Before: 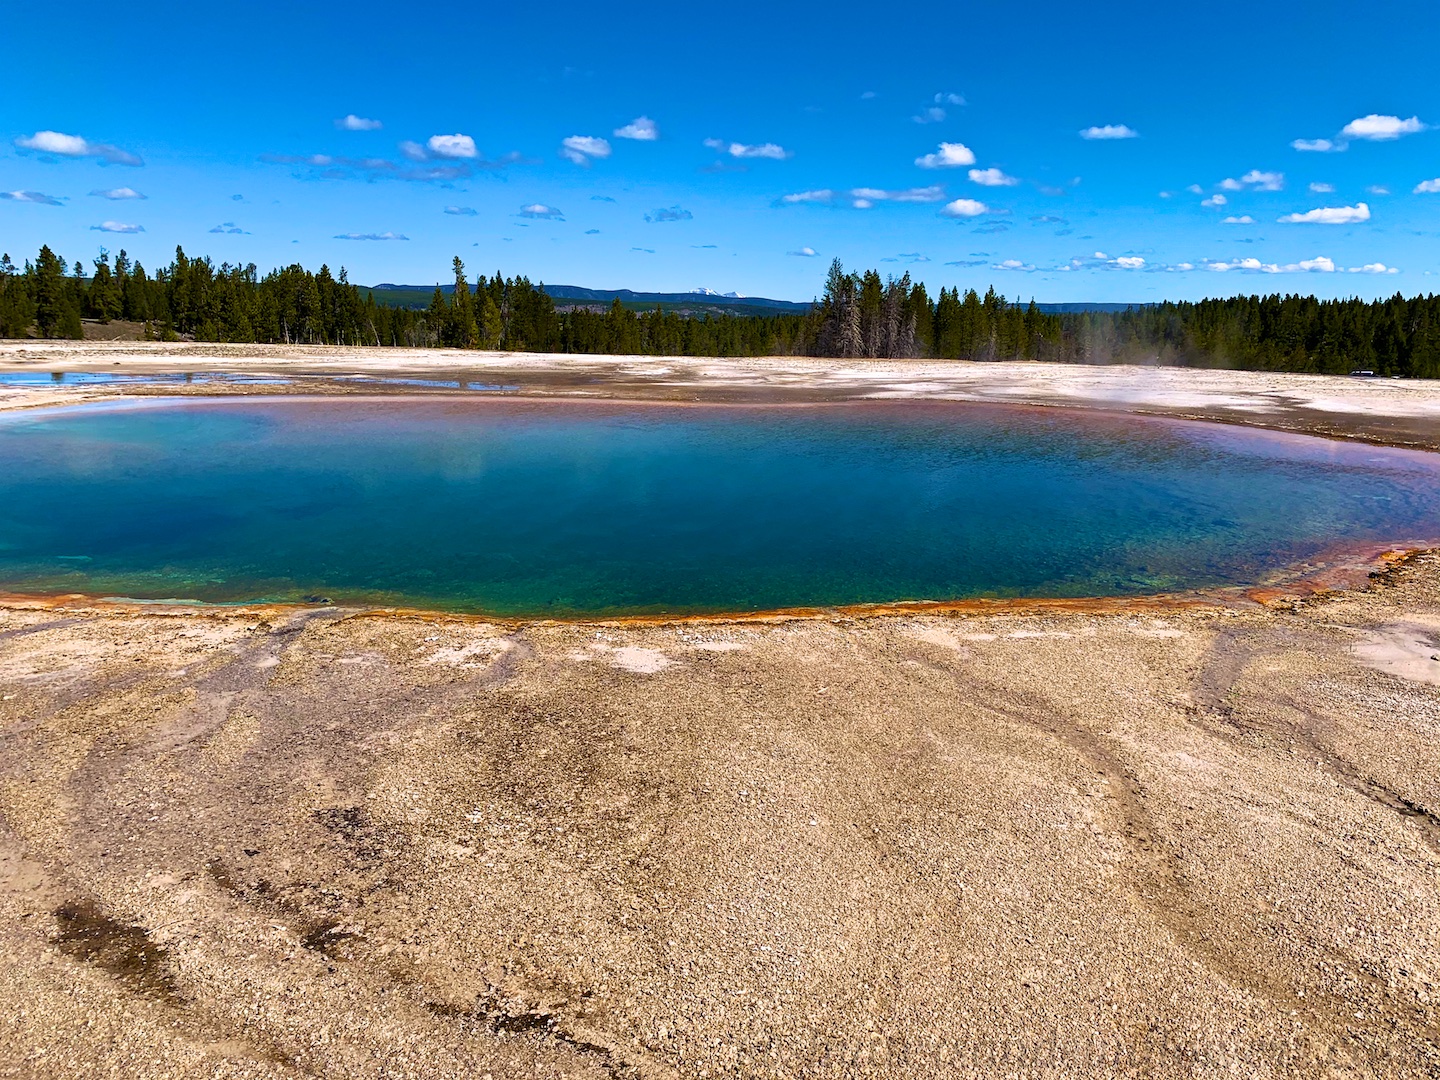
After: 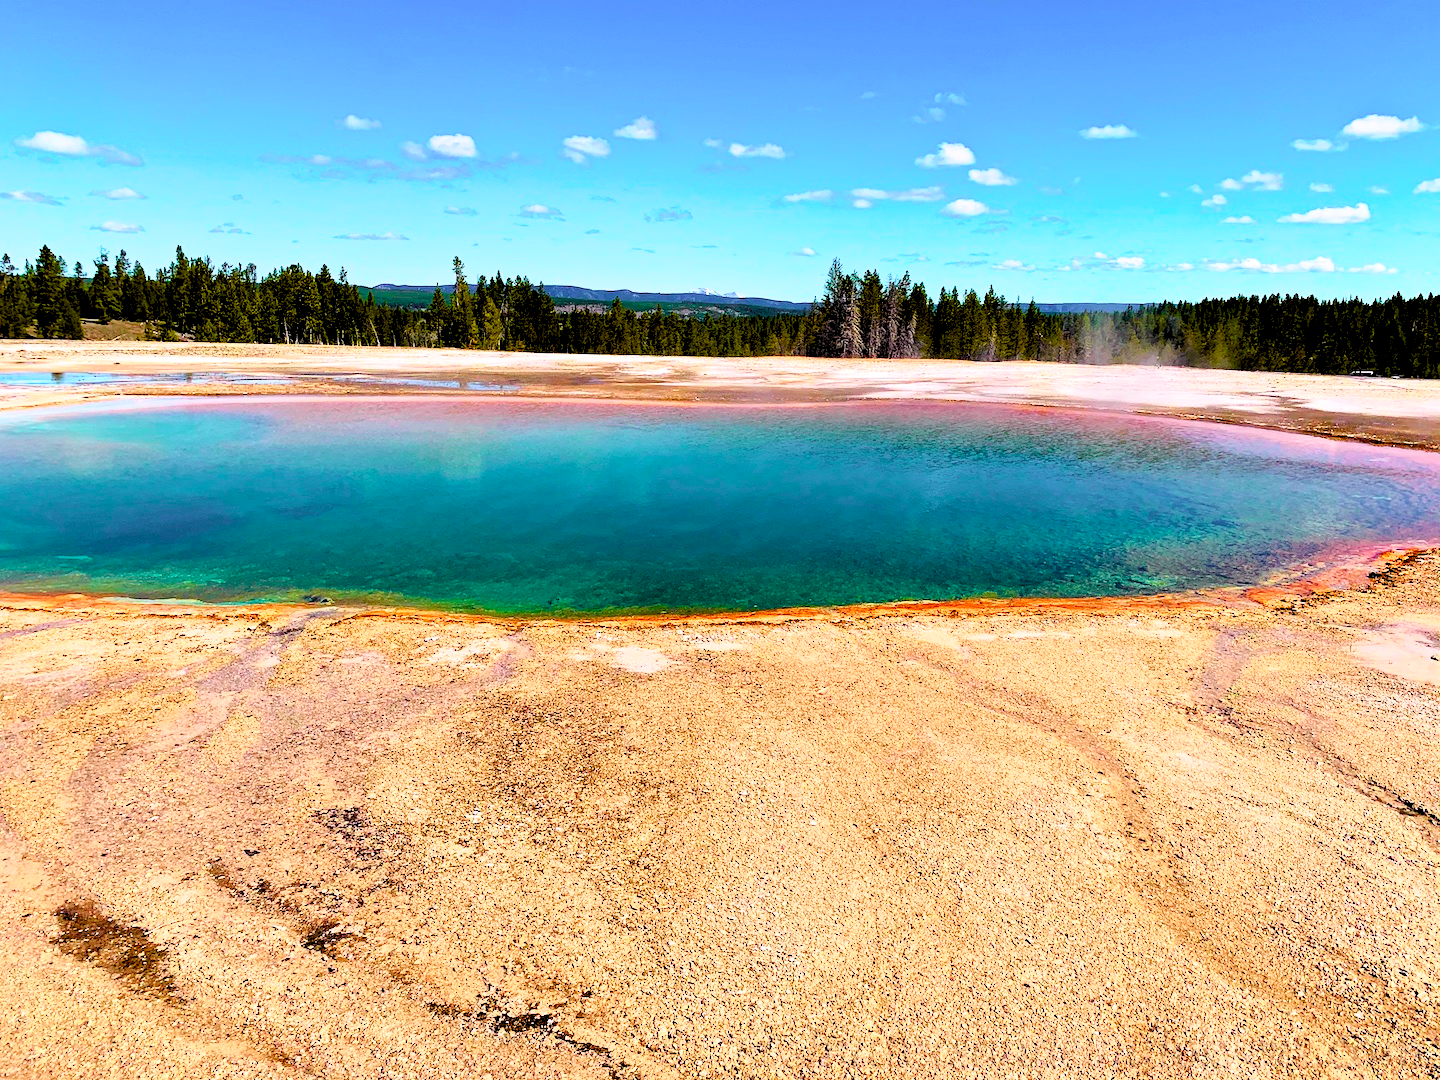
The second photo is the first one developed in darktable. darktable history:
levels: levels [0.072, 0.414, 0.976]
tone curve: curves: ch0 [(0, 0.014) (0.17, 0.099) (0.398, 0.423) (0.725, 0.828) (0.872, 0.918) (1, 0.981)]; ch1 [(0, 0) (0.402, 0.36) (0.489, 0.491) (0.5, 0.503) (0.515, 0.52) (0.545, 0.572) (0.615, 0.662) (0.701, 0.725) (1, 1)]; ch2 [(0, 0) (0.42, 0.458) (0.485, 0.499) (0.503, 0.503) (0.531, 0.542) (0.561, 0.594) (0.644, 0.694) (0.717, 0.753) (1, 0.991)], color space Lab, independent channels
